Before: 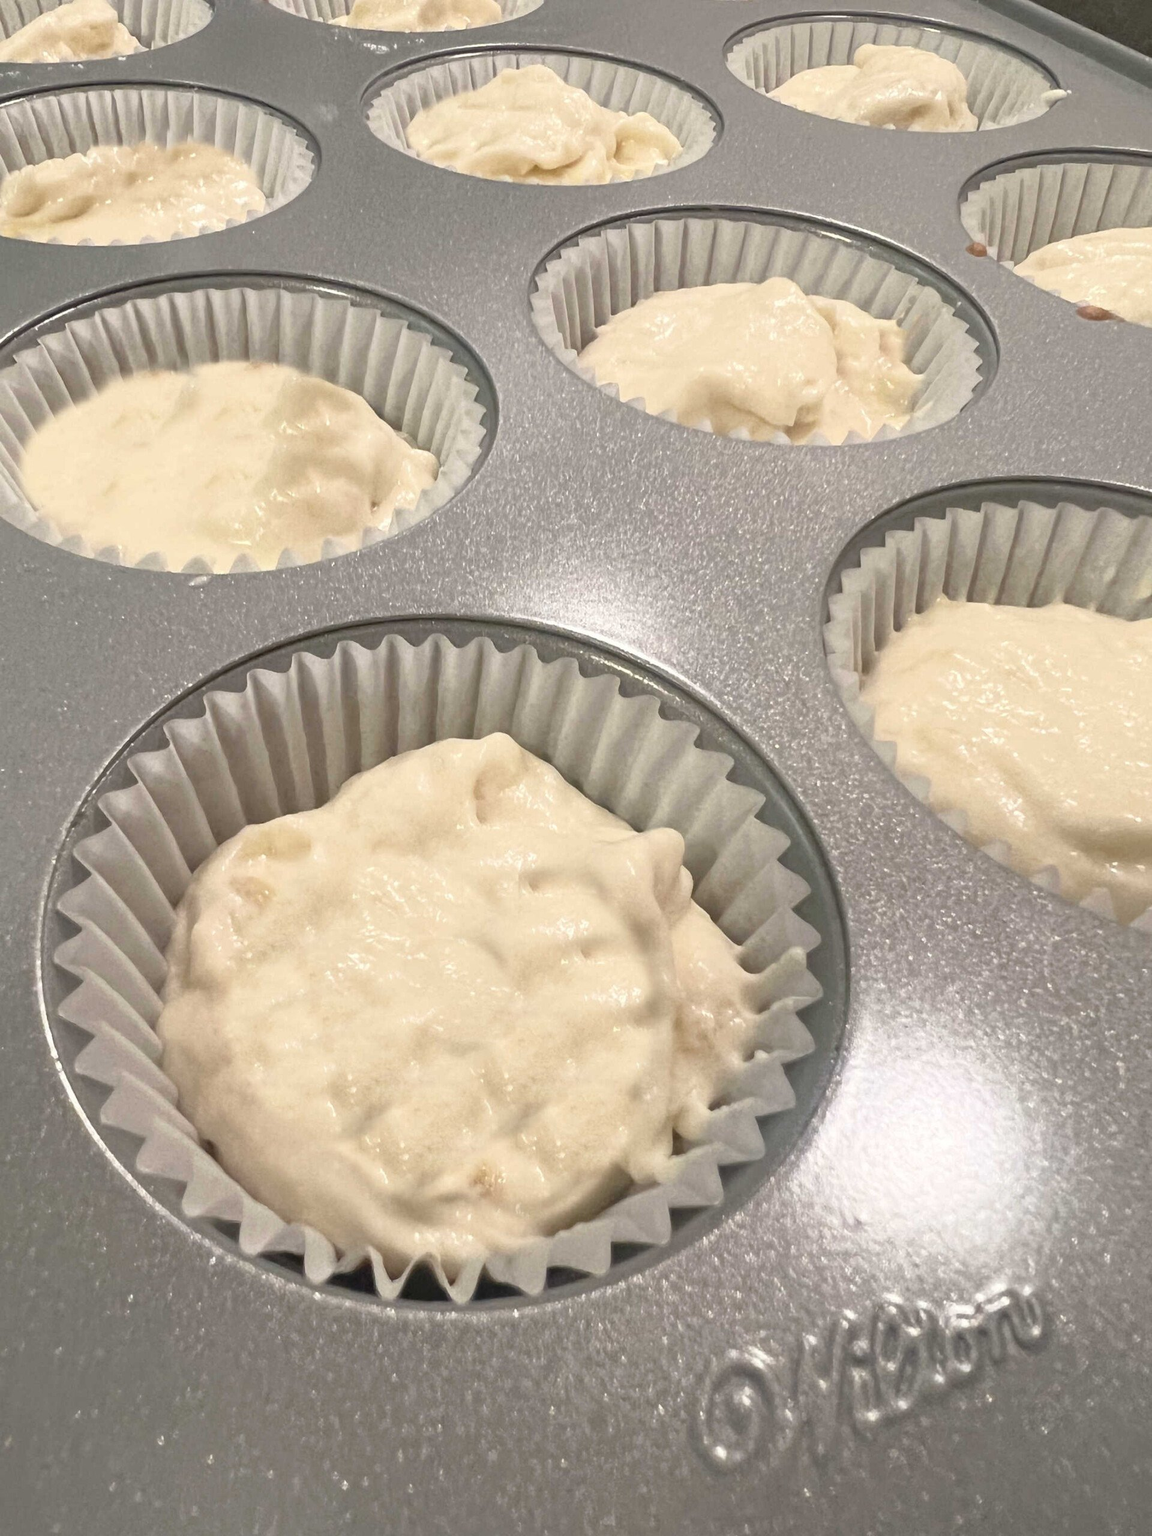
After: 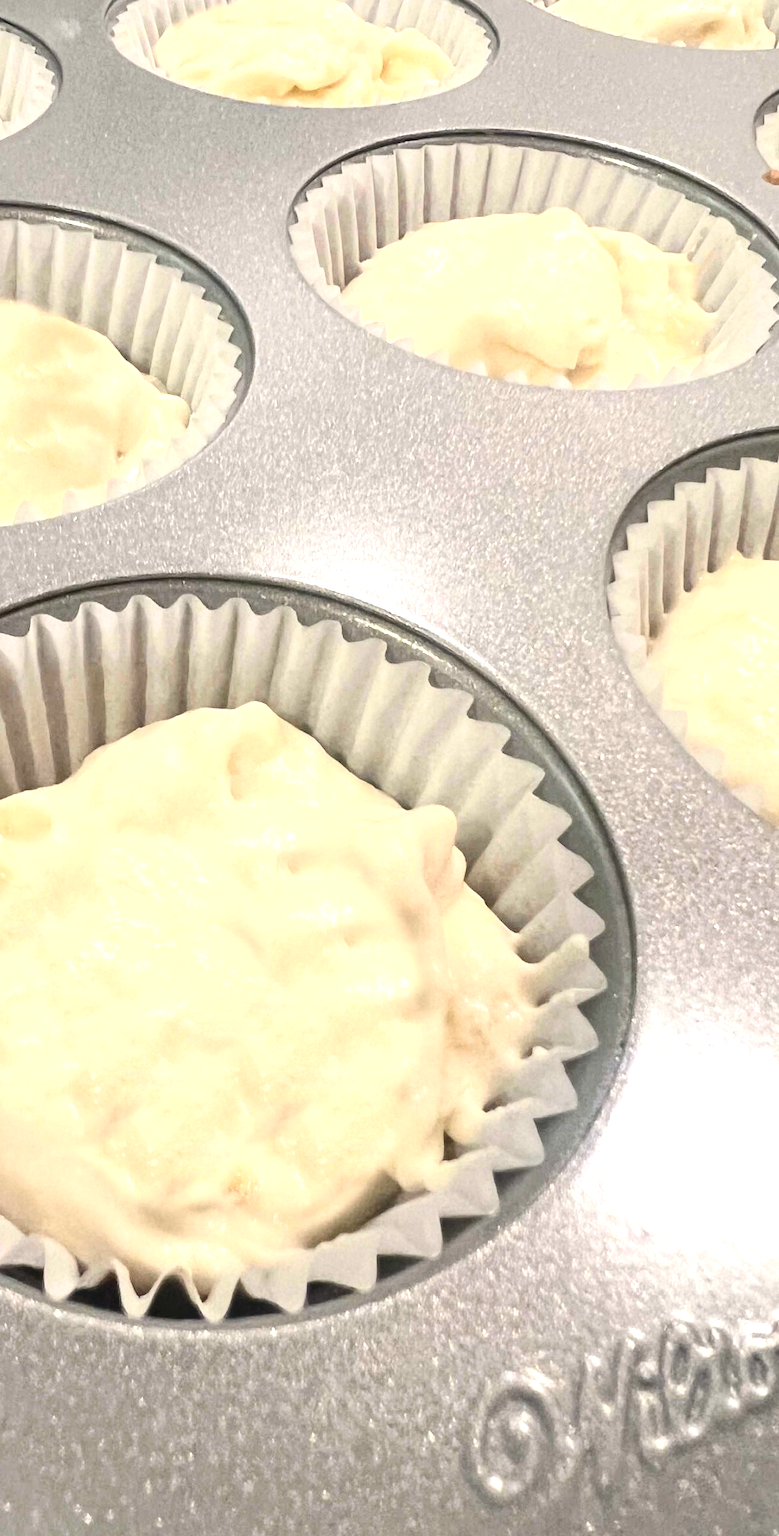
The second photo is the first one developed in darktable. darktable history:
tone equalizer: -8 EV -0.75 EV, -7 EV -0.7 EV, -6 EV -0.6 EV, -5 EV -0.4 EV, -3 EV 0.4 EV, -2 EV 0.6 EV, -1 EV 0.7 EV, +0 EV 0.75 EV, edges refinement/feathering 500, mask exposure compensation -1.57 EV, preserve details no
contrast brightness saturation: contrast 0.2, brightness 0.16, saturation 0.22
crop and rotate: left 22.918%, top 5.629%, right 14.711%, bottom 2.247%
exposure: compensate highlight preservation false
